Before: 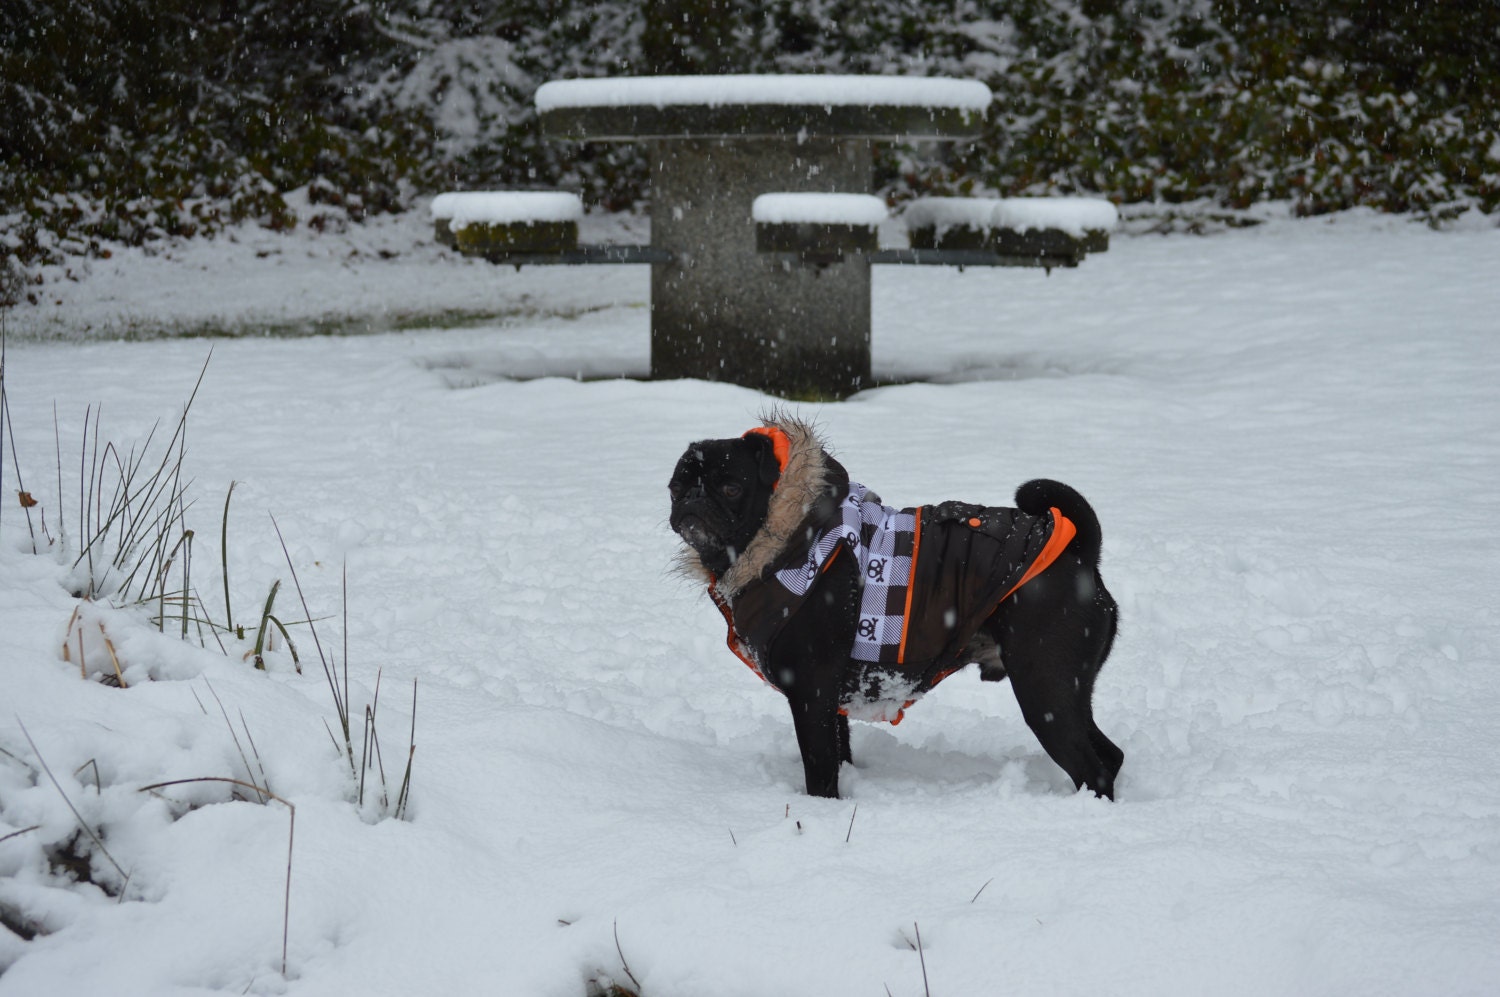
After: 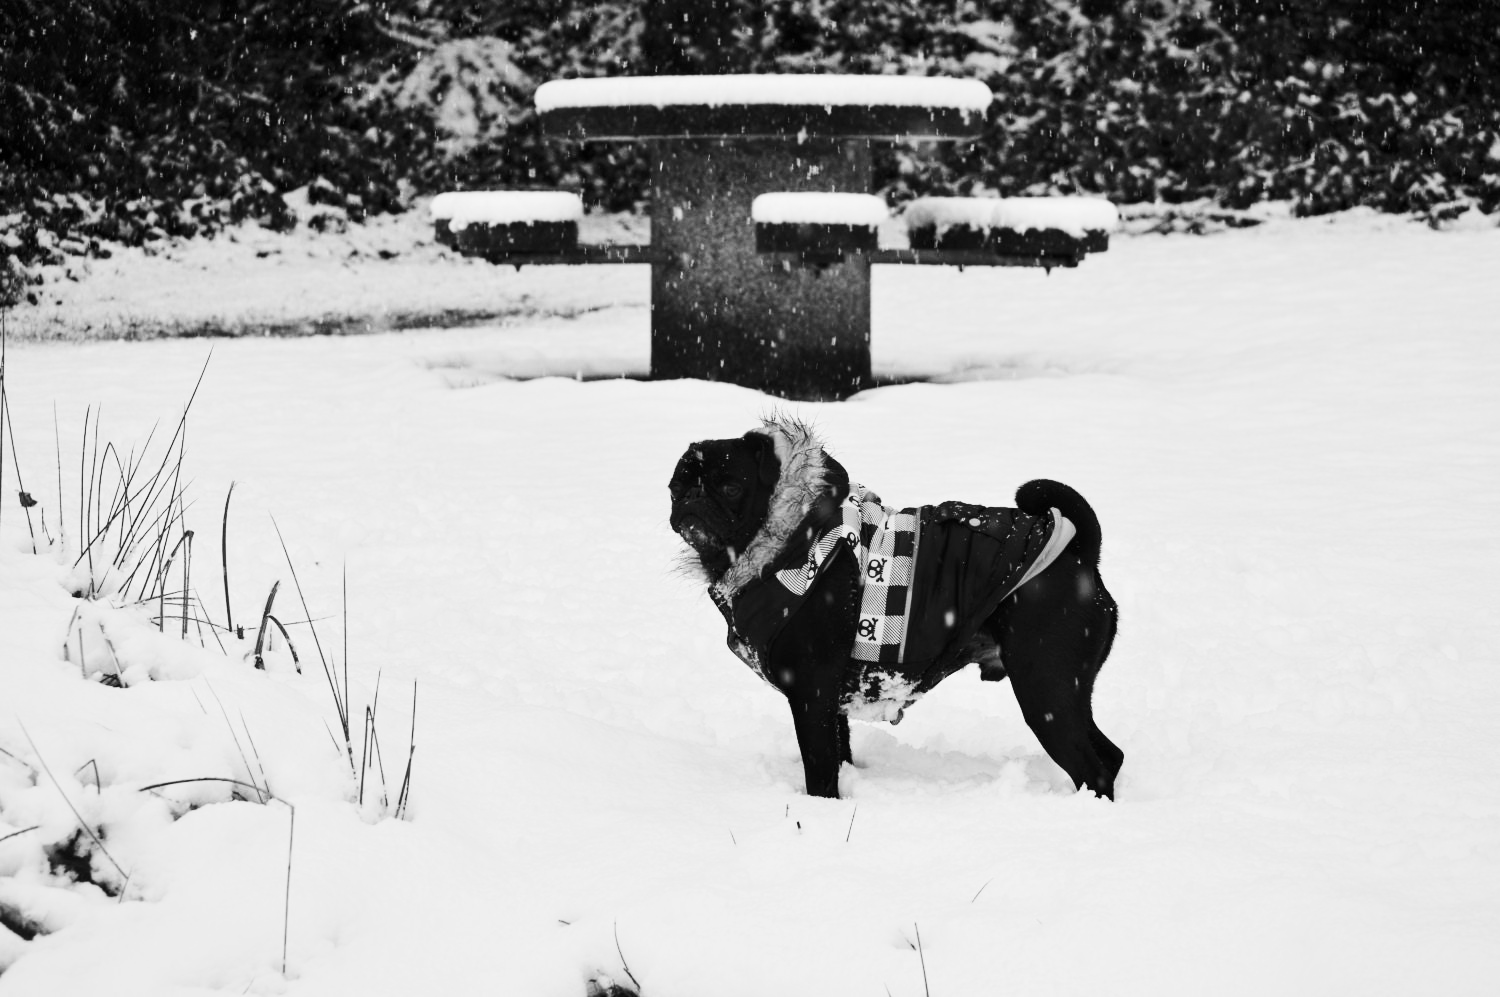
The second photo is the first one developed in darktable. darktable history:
contrast brightness saturation: contrast 0.4, brightness 0.05, saturation 0.25
local contrast: highlights 100%, shadows 100%, detail 120%, midtone range 0.2
exposure: exposure 0.77 EV, compensate highlight preservation false
monochrome: a -74.22, b 78.2
